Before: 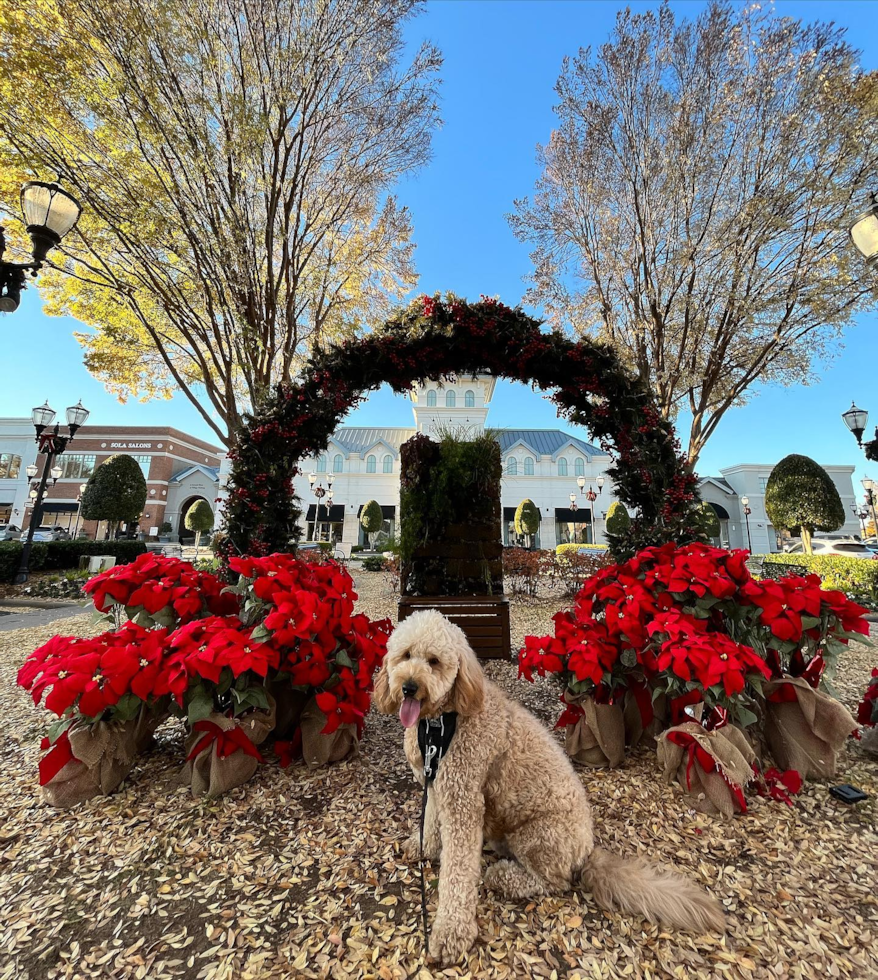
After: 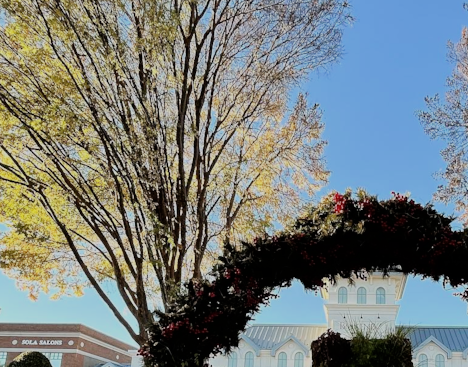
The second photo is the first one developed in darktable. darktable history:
exposure: compensate highlight preservation false
crop: left 10.219%, top 10.52%, right 36.446%, bottom 51.964%
filmic rgb: black relative exposure -7.65 EV, white relative exposure 4.56 EV, hardness 3.61, contrast 1.057
